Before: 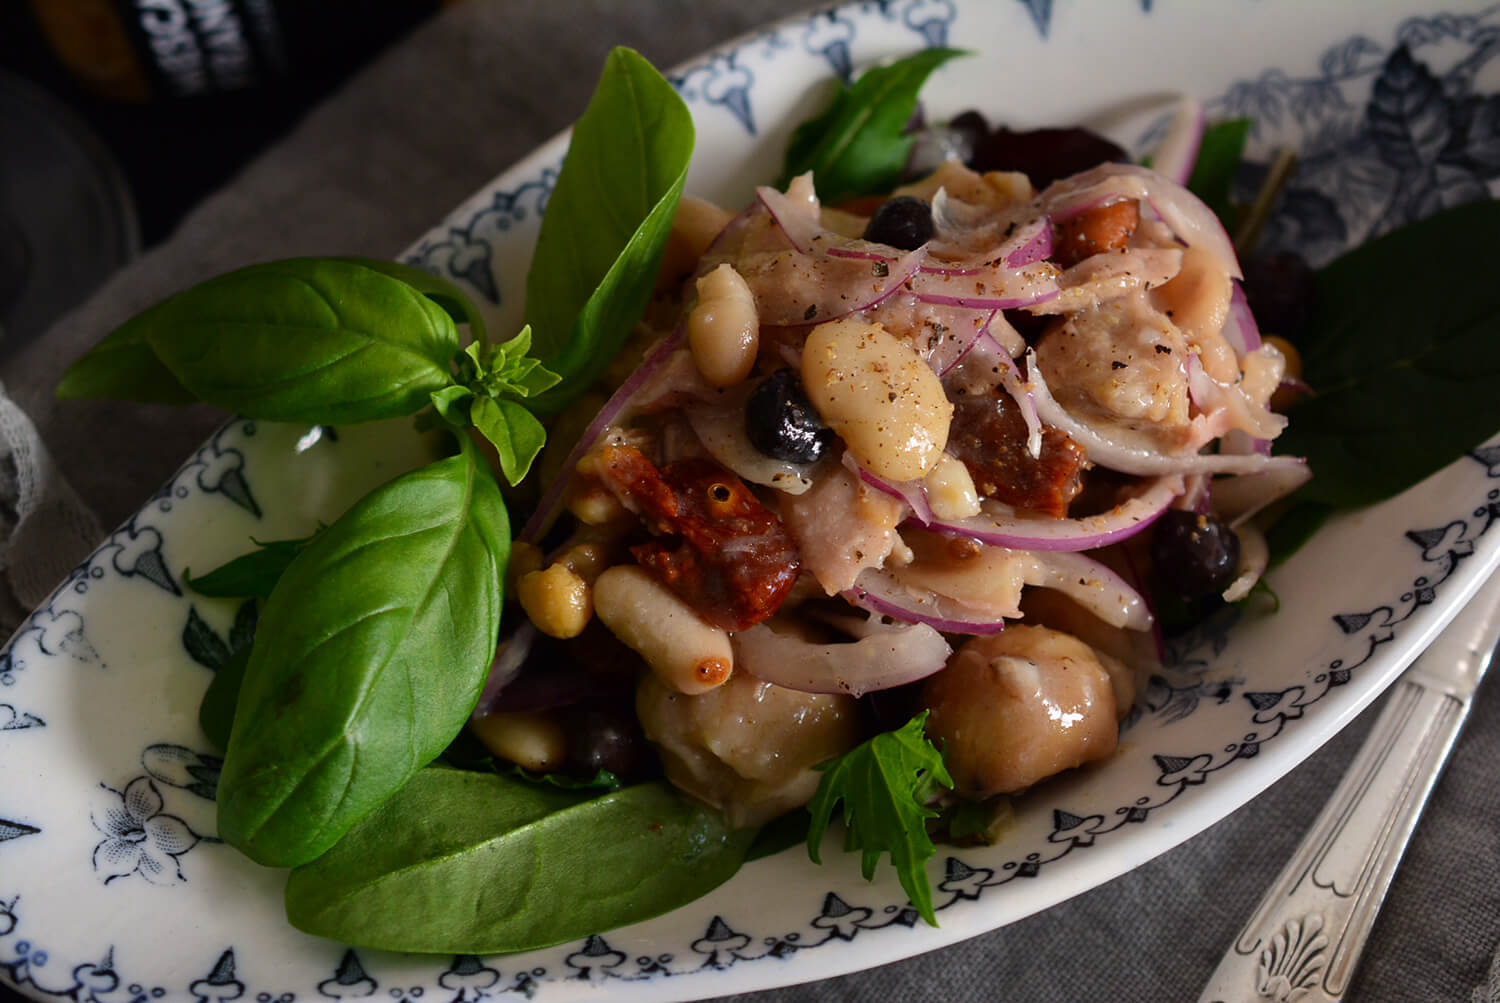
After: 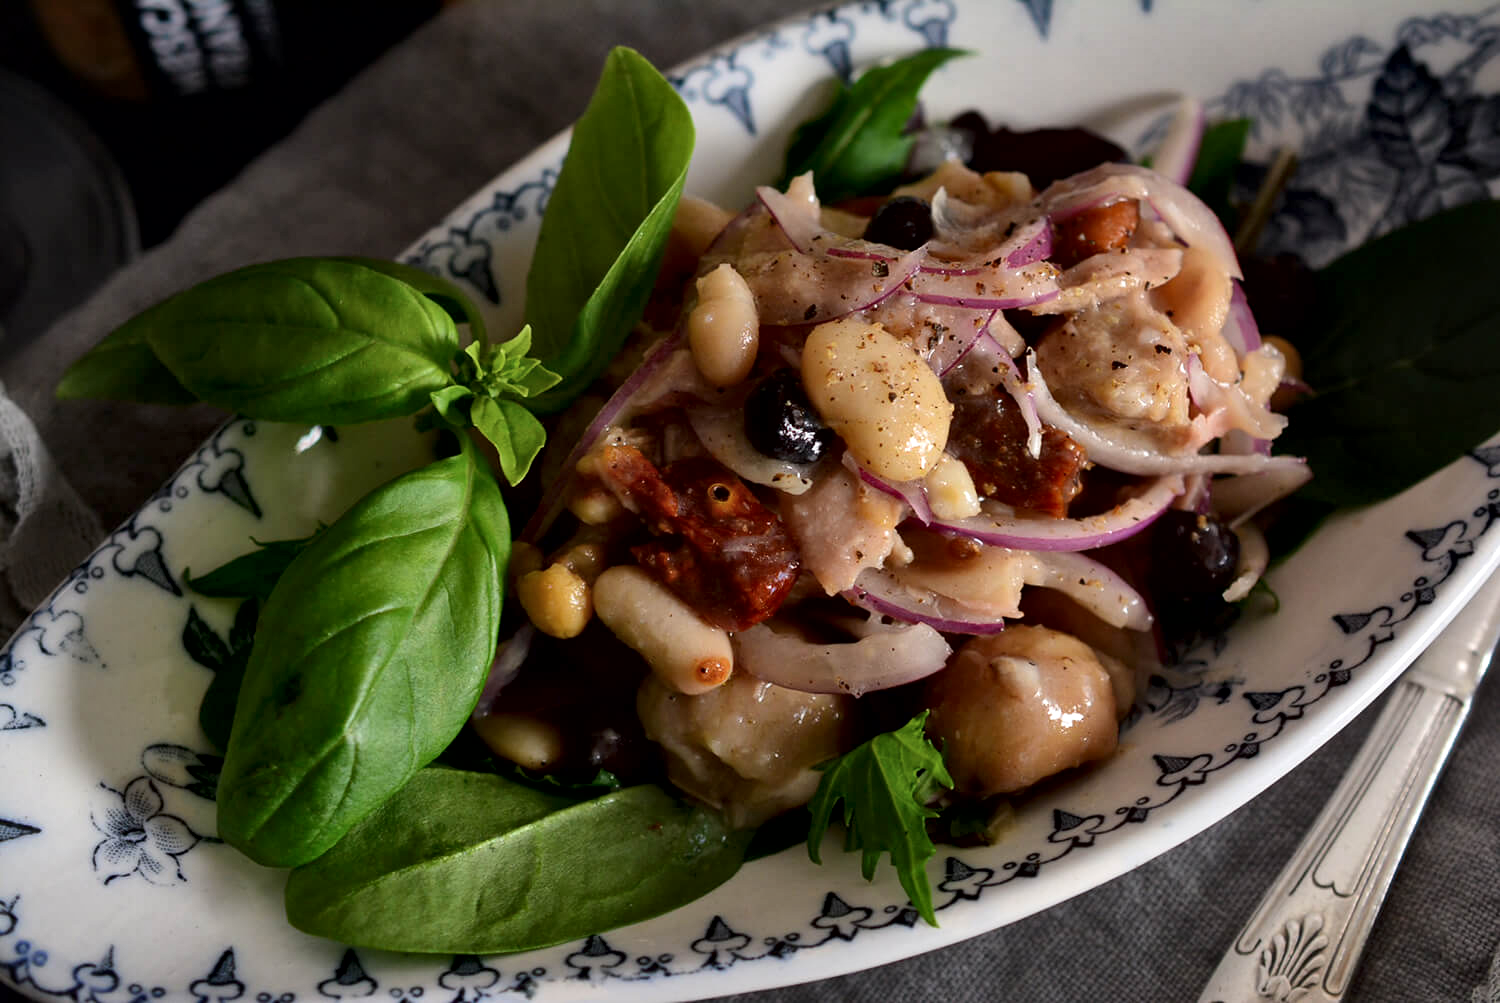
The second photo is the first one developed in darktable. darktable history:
tone equalizer: on, module defaults
local contrast: mode bilateral grid, contrast 25, coarseness 60, detail 151%, midtone range 0.2
